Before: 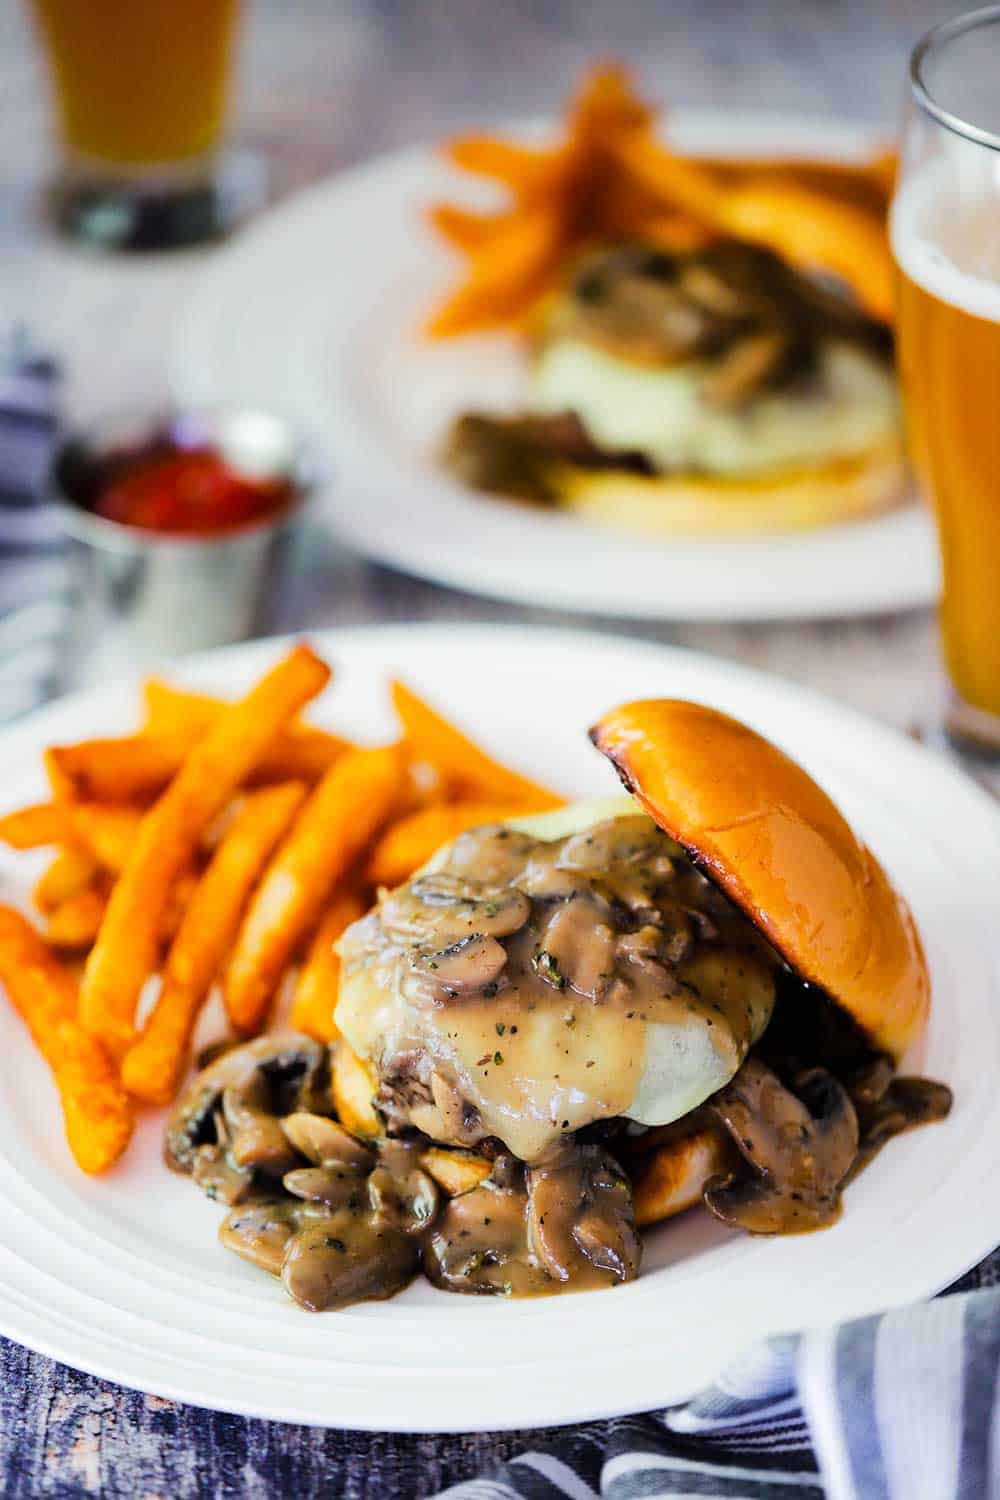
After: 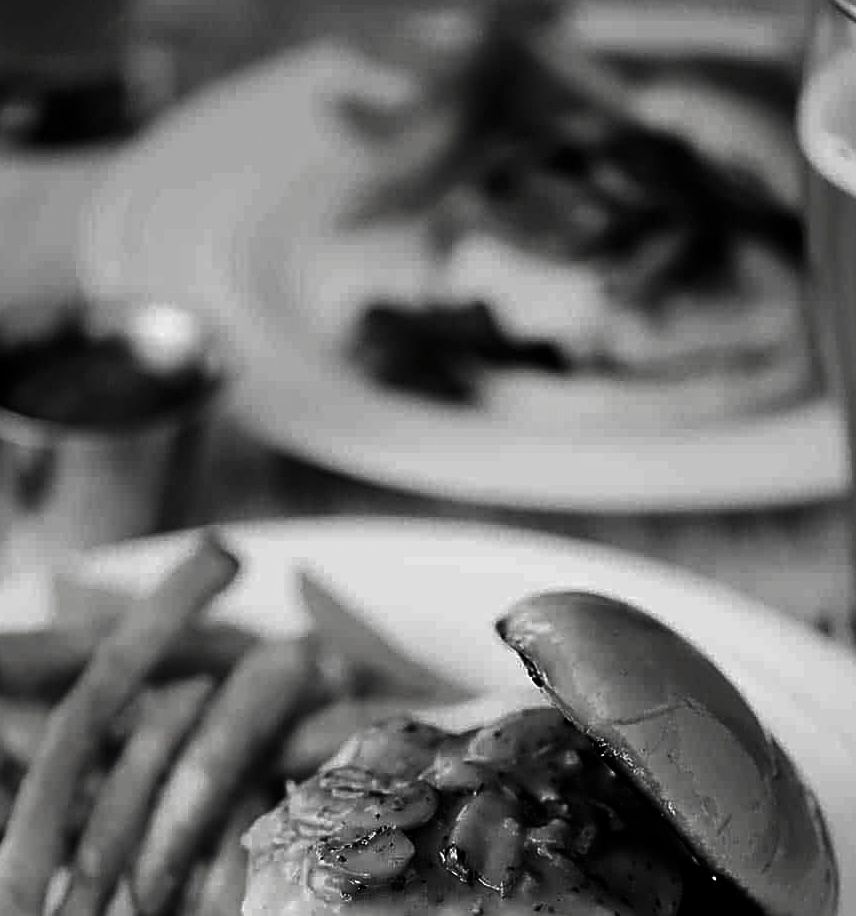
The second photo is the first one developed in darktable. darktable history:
contrast brightness saturation: contrast -0.026, brightness -0.605, saturation -0.994
crop and rotate: left 9.3%, top 7.249%, right 5.05%, bottom 31.681%
sharpen: on, module defaults
